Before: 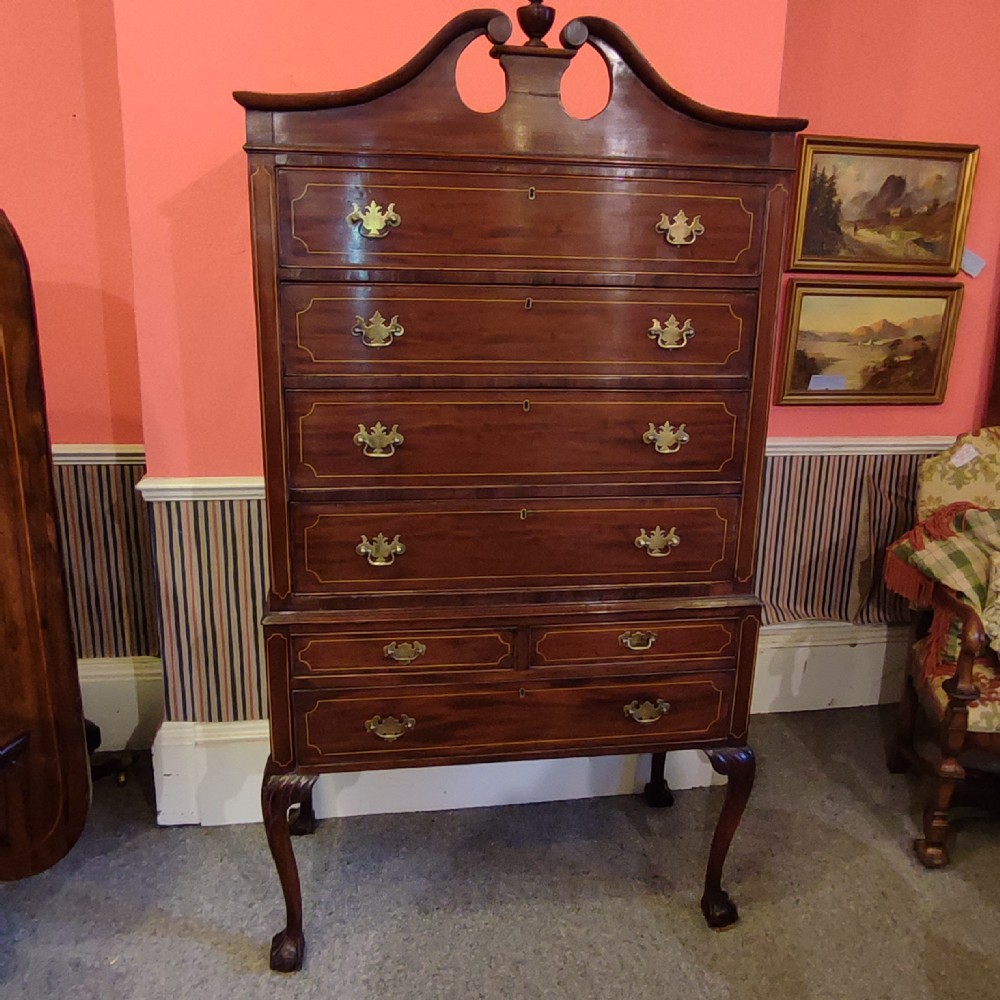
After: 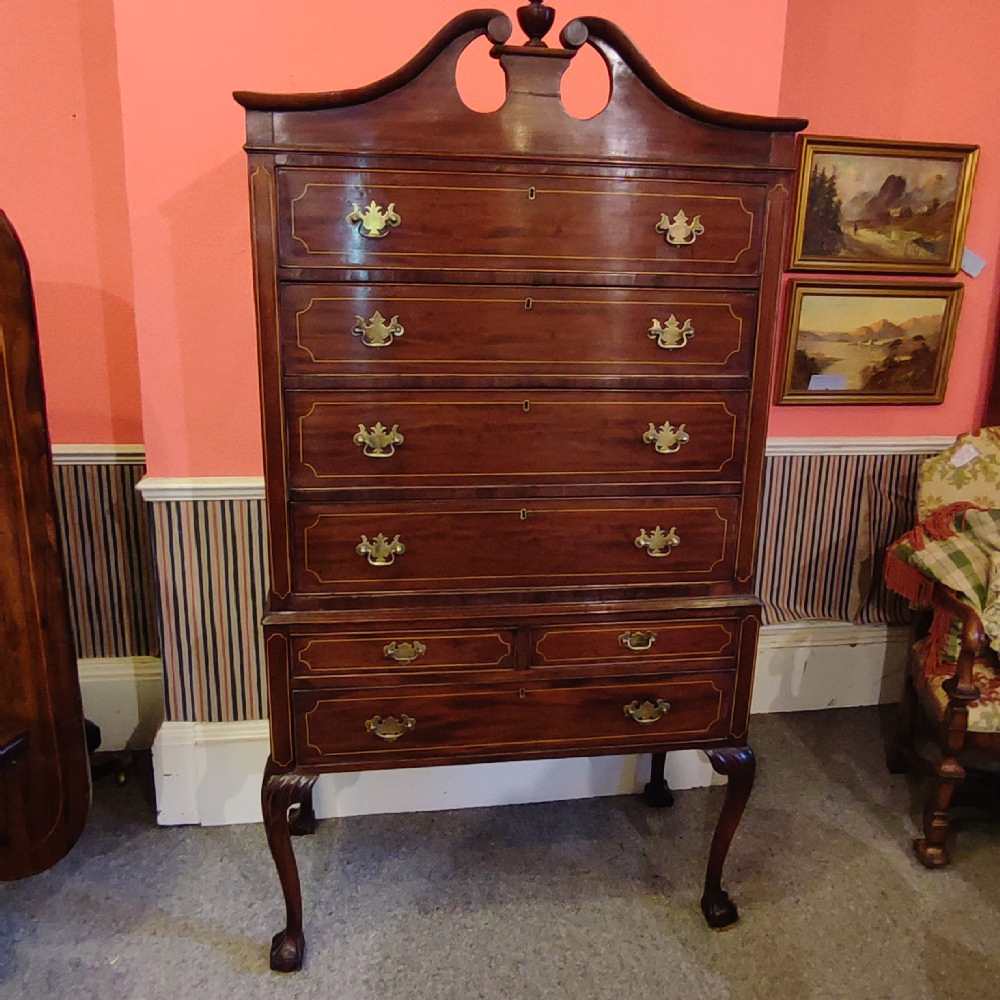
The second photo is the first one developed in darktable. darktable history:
tone curve: curves: ch0 [(0, 0.008) (0.083, 0.073) (0.28, 0.286) (0.528, 0.559) (0.961, 0.966) (1, 1)], preserve colors none
